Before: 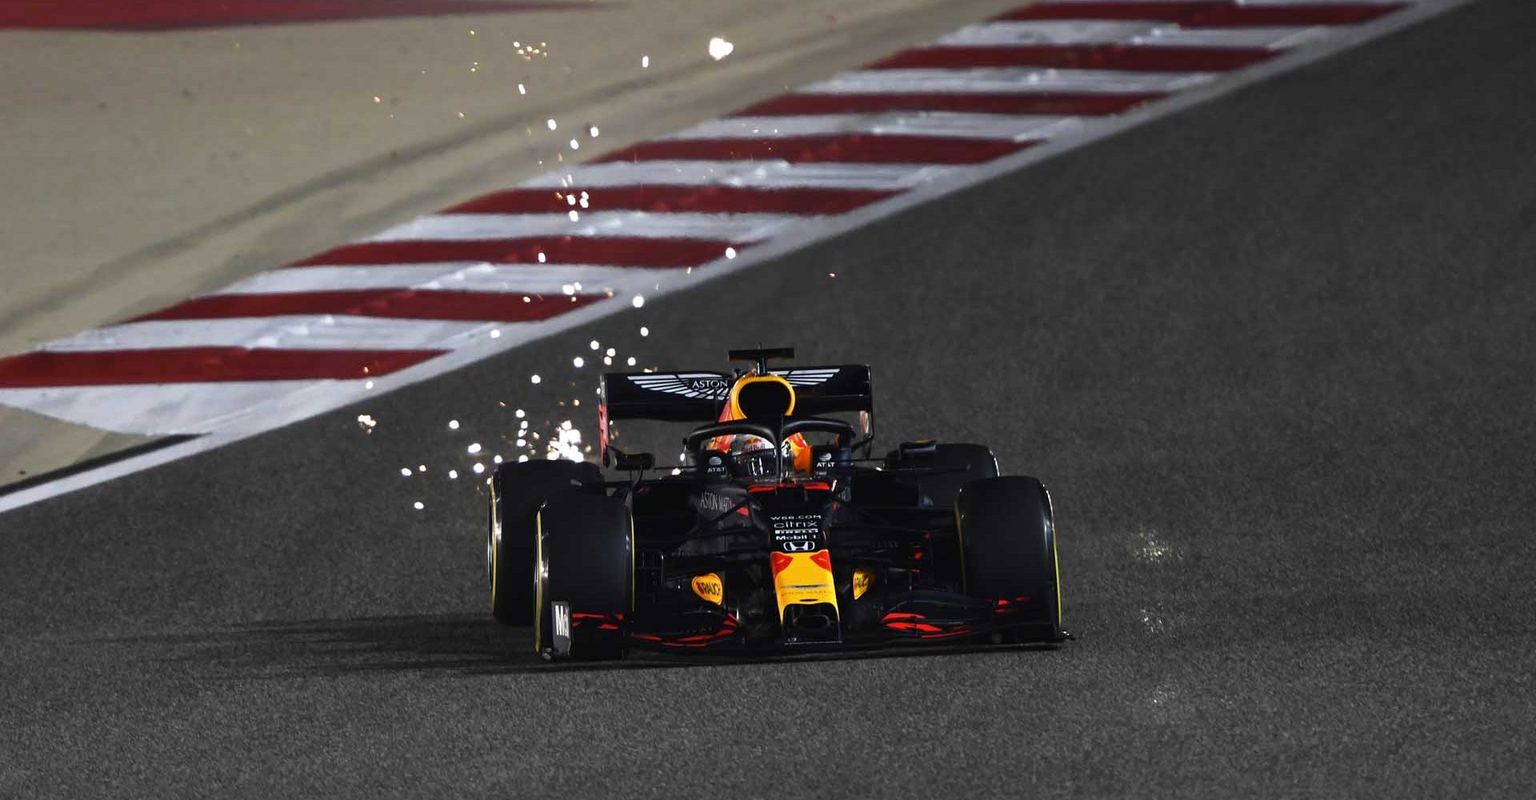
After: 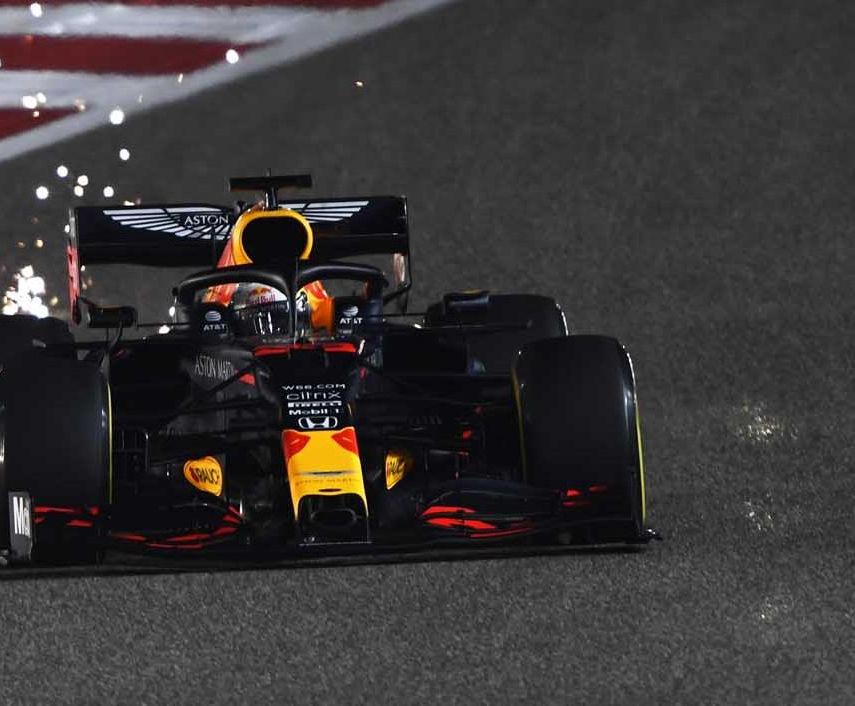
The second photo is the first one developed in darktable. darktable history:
crop: left 35.483%, top 26.009%, right 19.983%, bottom 3.379%
